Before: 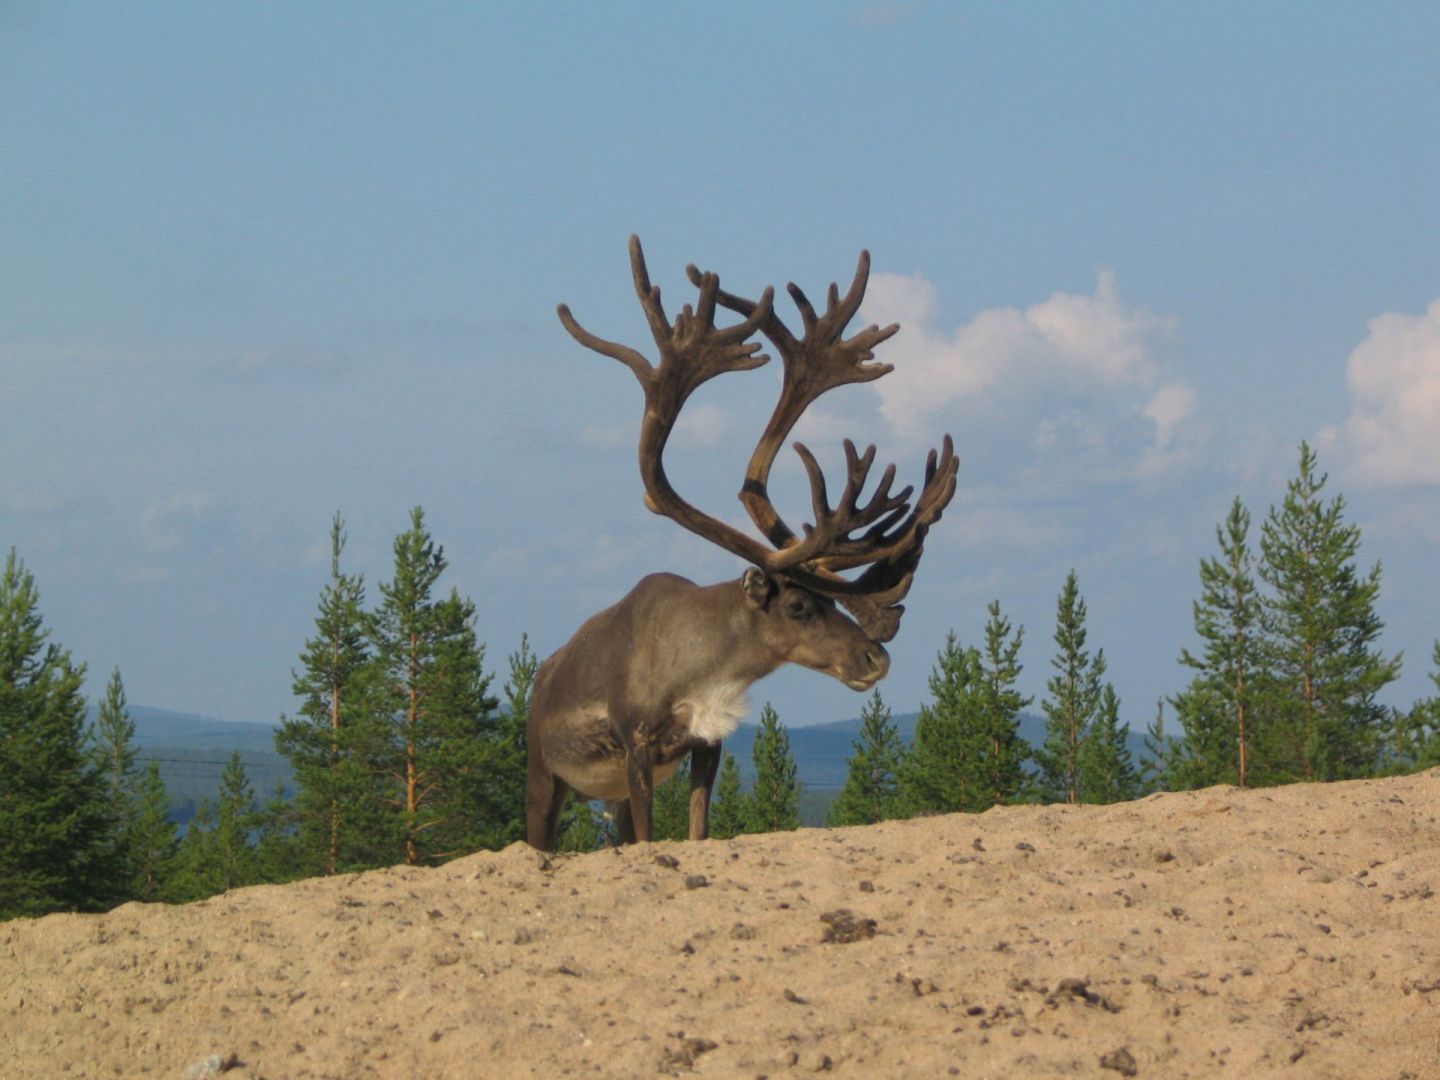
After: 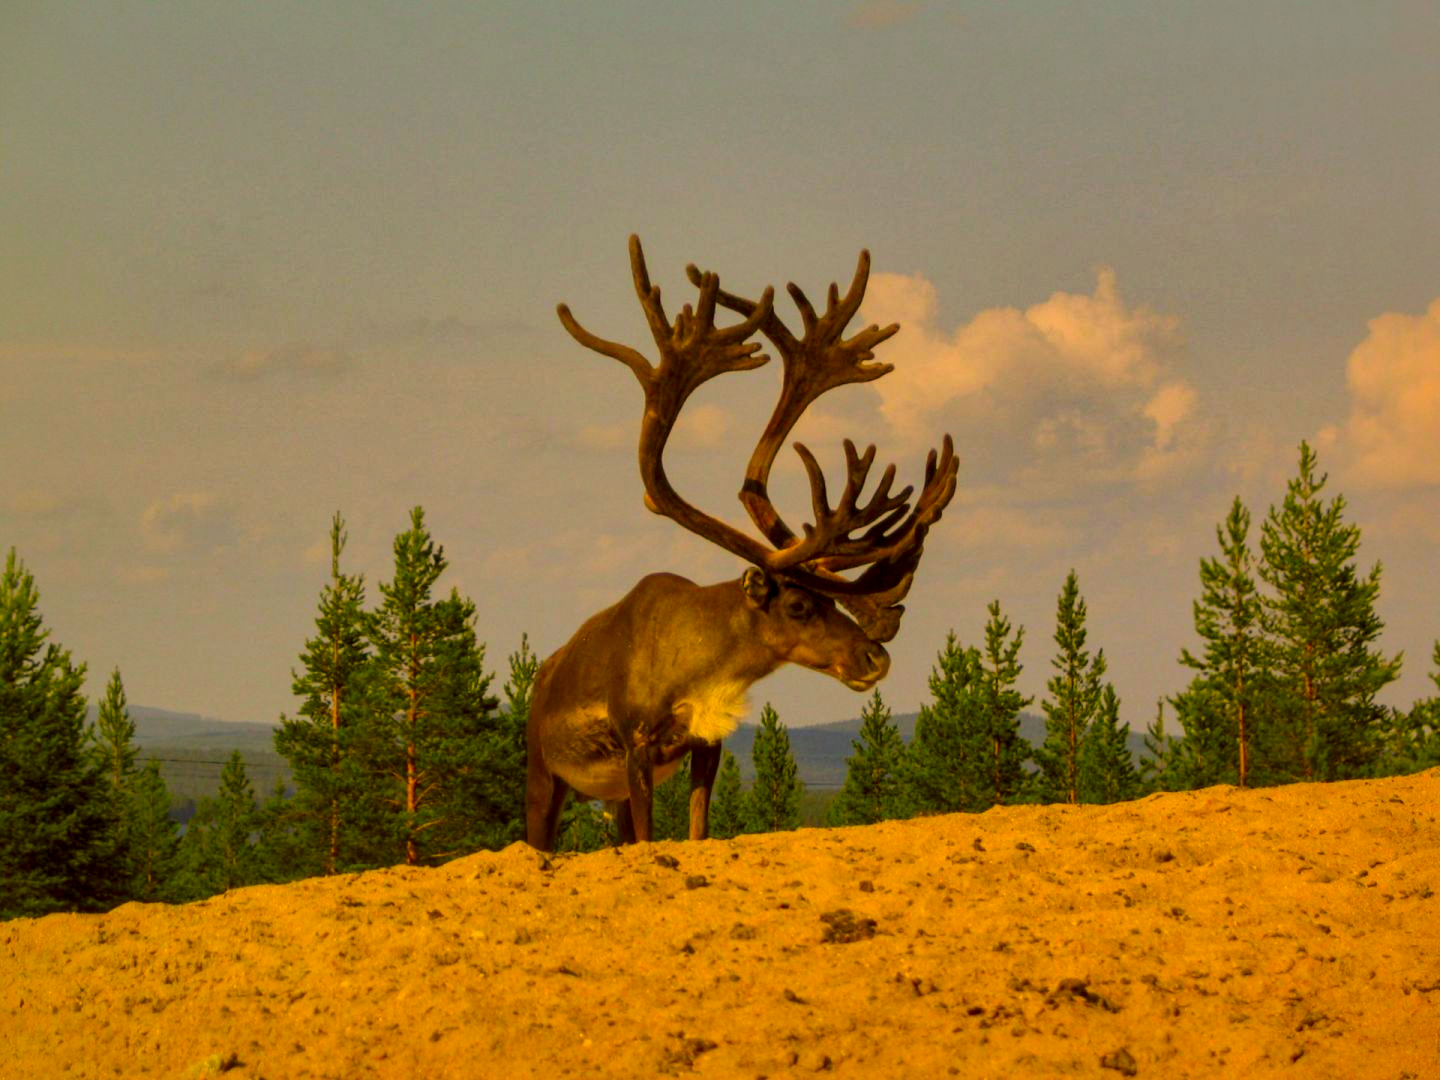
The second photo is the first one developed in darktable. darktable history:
contrast brightness saturation: contrast -0.016, brightness -0.013, saturation 0.038
local contrast: detail 150%
color correction: highlights a* 11.16, highlights b* 30.29, shadows a* 2.81, shadows b* 16.95, saturation 1.76
shadows and highlights: shadows -18.85, highlights -73.56
